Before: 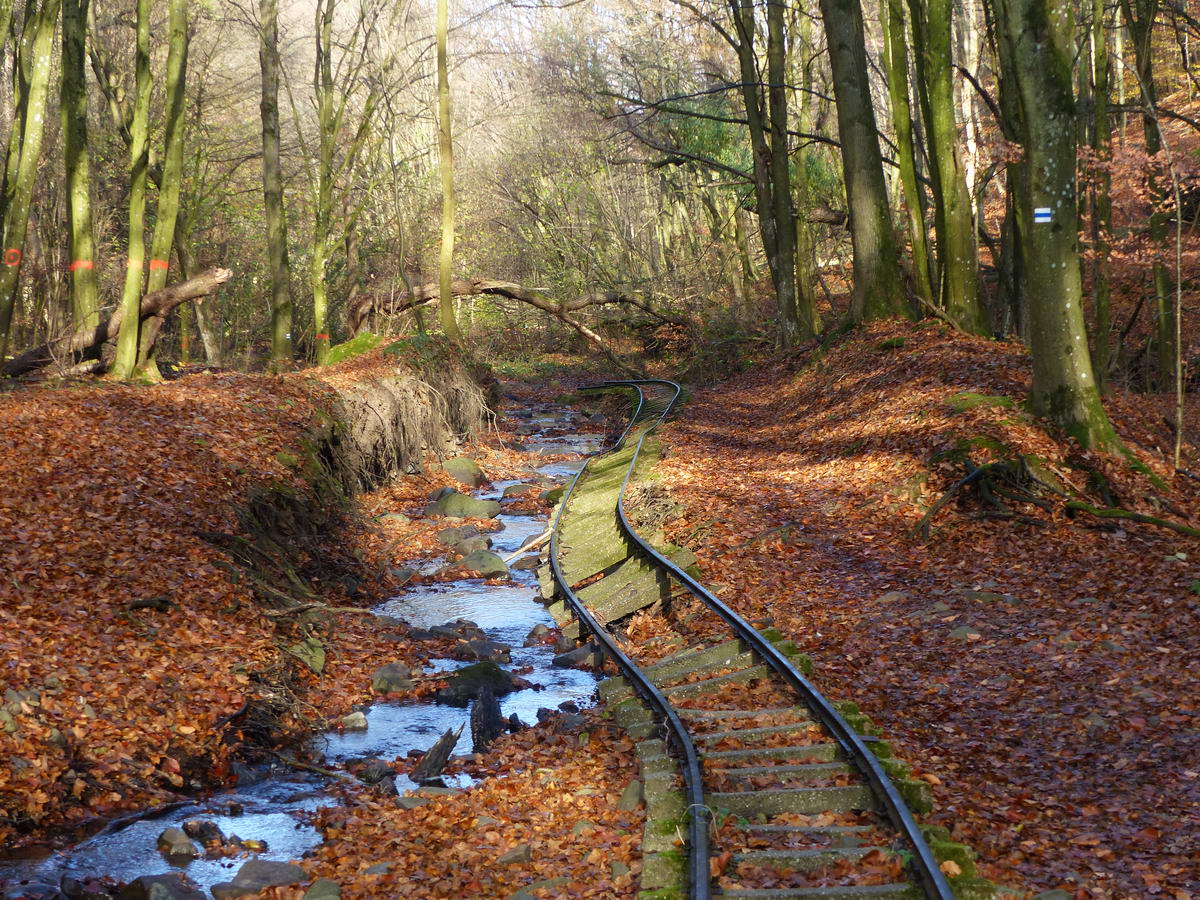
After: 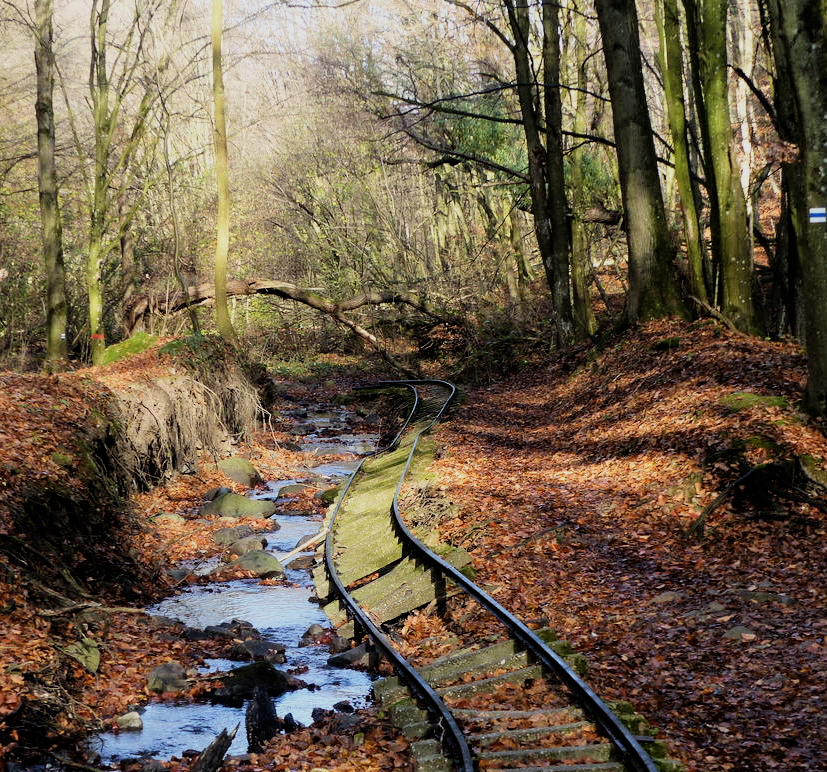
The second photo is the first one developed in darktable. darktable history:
crop: left 18.784%, right 12.268%, bottom 14.205%
filmic rgb: black relative exposure -5.04 EV, white relative exposure 3.98 EV, hardness 2.89, contrast 1.3, highlights saturation mix -9.68%
